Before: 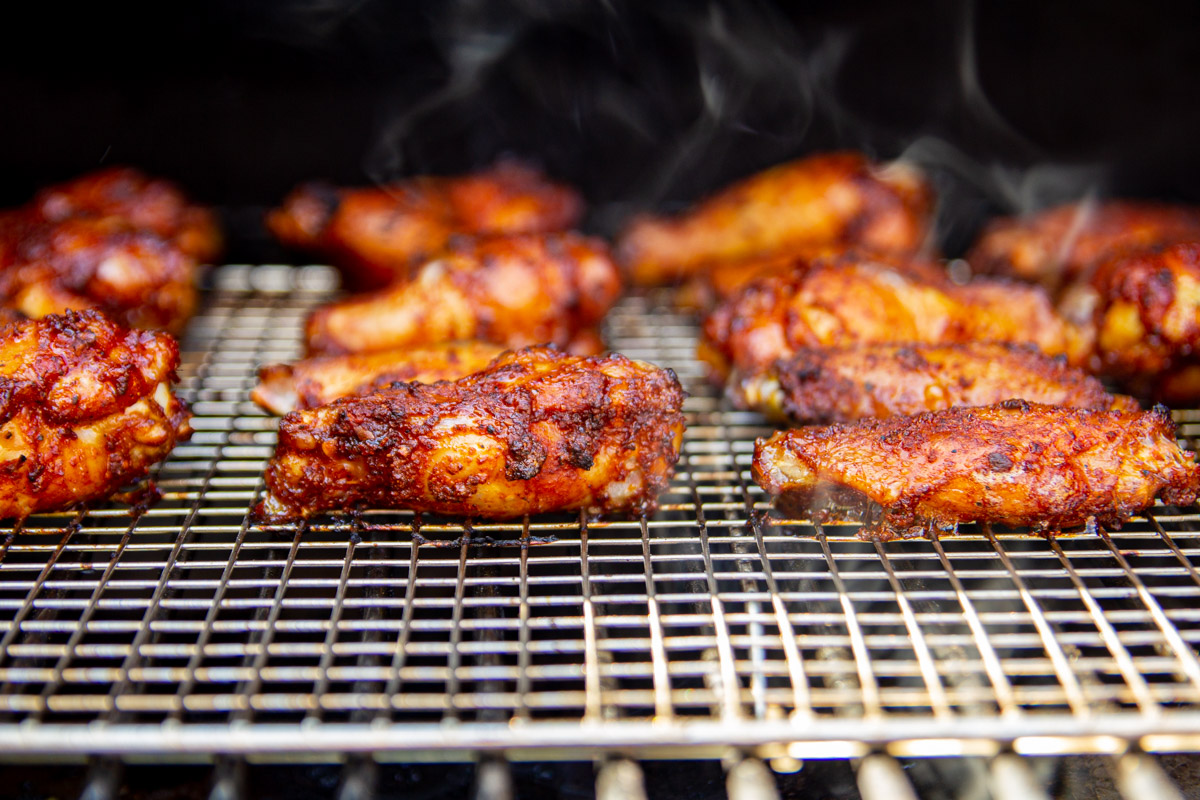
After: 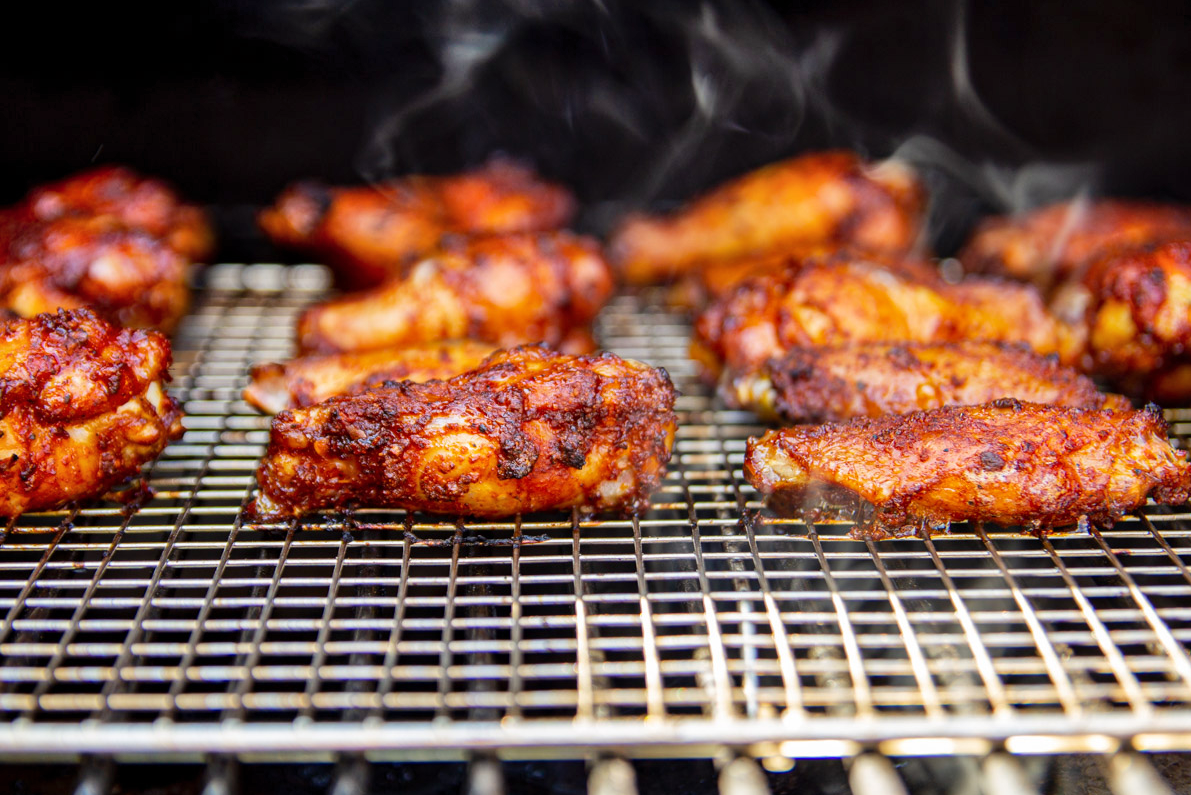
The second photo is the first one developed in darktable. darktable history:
crop and rotate: left 0.739%, top 0.221%, bottom 0.391%
shadows and highlights: low approximation 0.01, soften with gaussian
